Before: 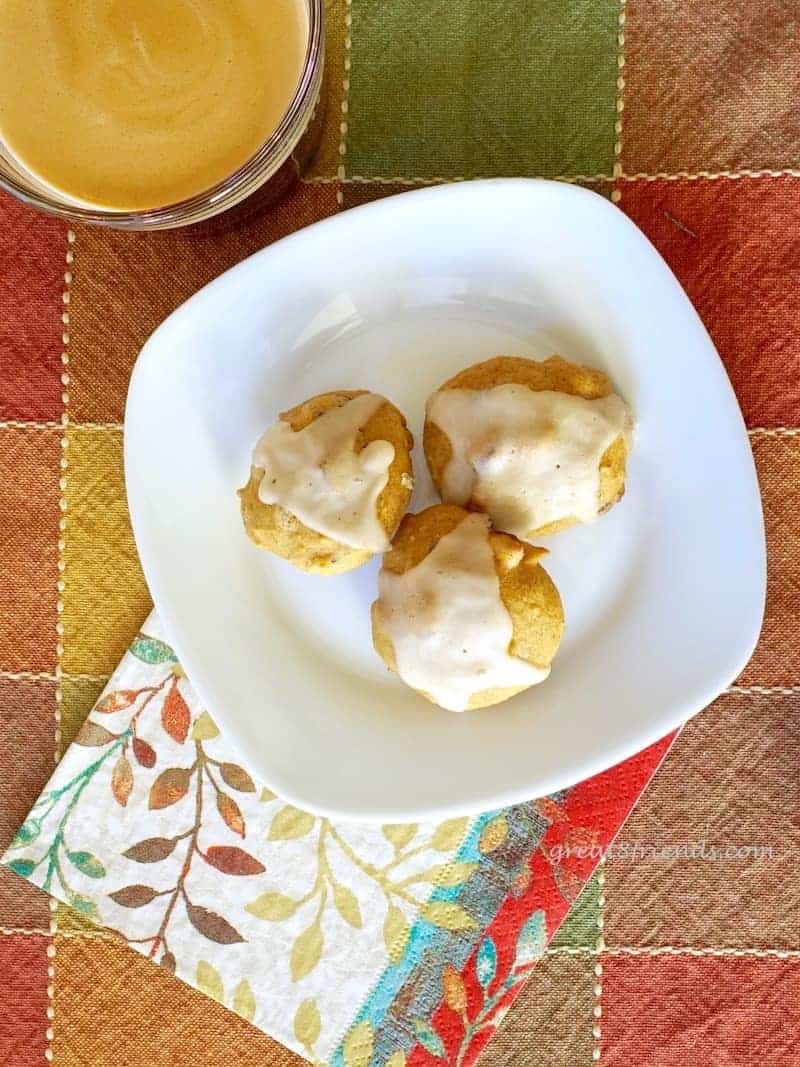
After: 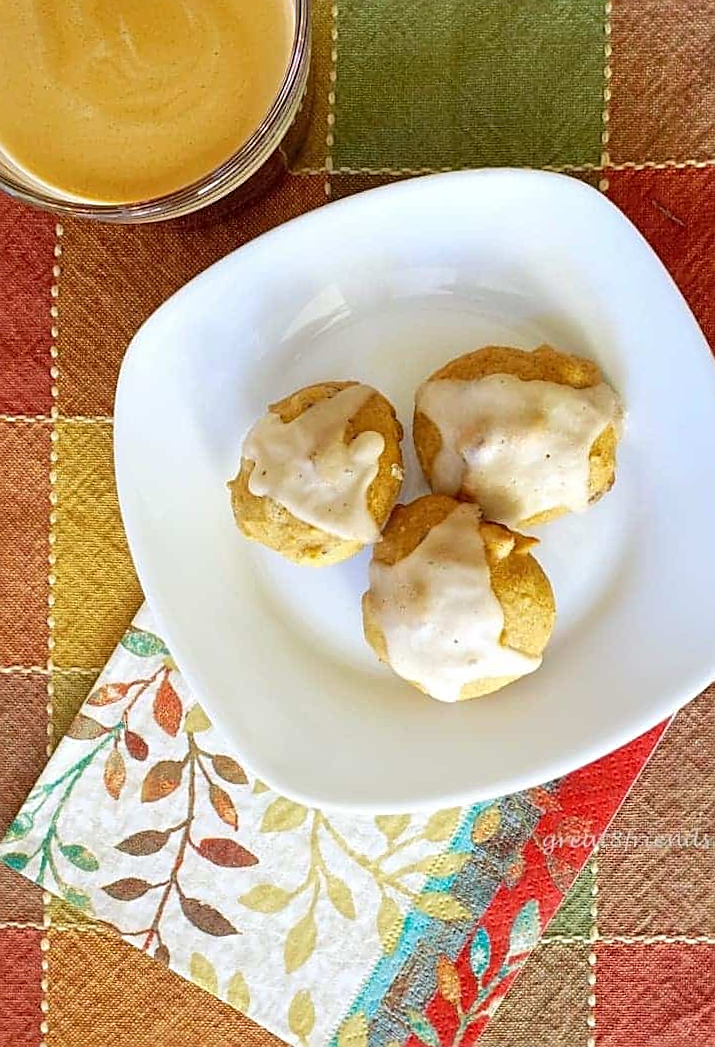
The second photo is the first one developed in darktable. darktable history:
rotate and perspective: rotation -0.45°, automatic cropping original format, crop left 0.008, crop right 0.992, crop top 0.012, crop bottom 0.988
sharpen: on, module defaults
crop and rotate: left 1.088%, right 8.807%
